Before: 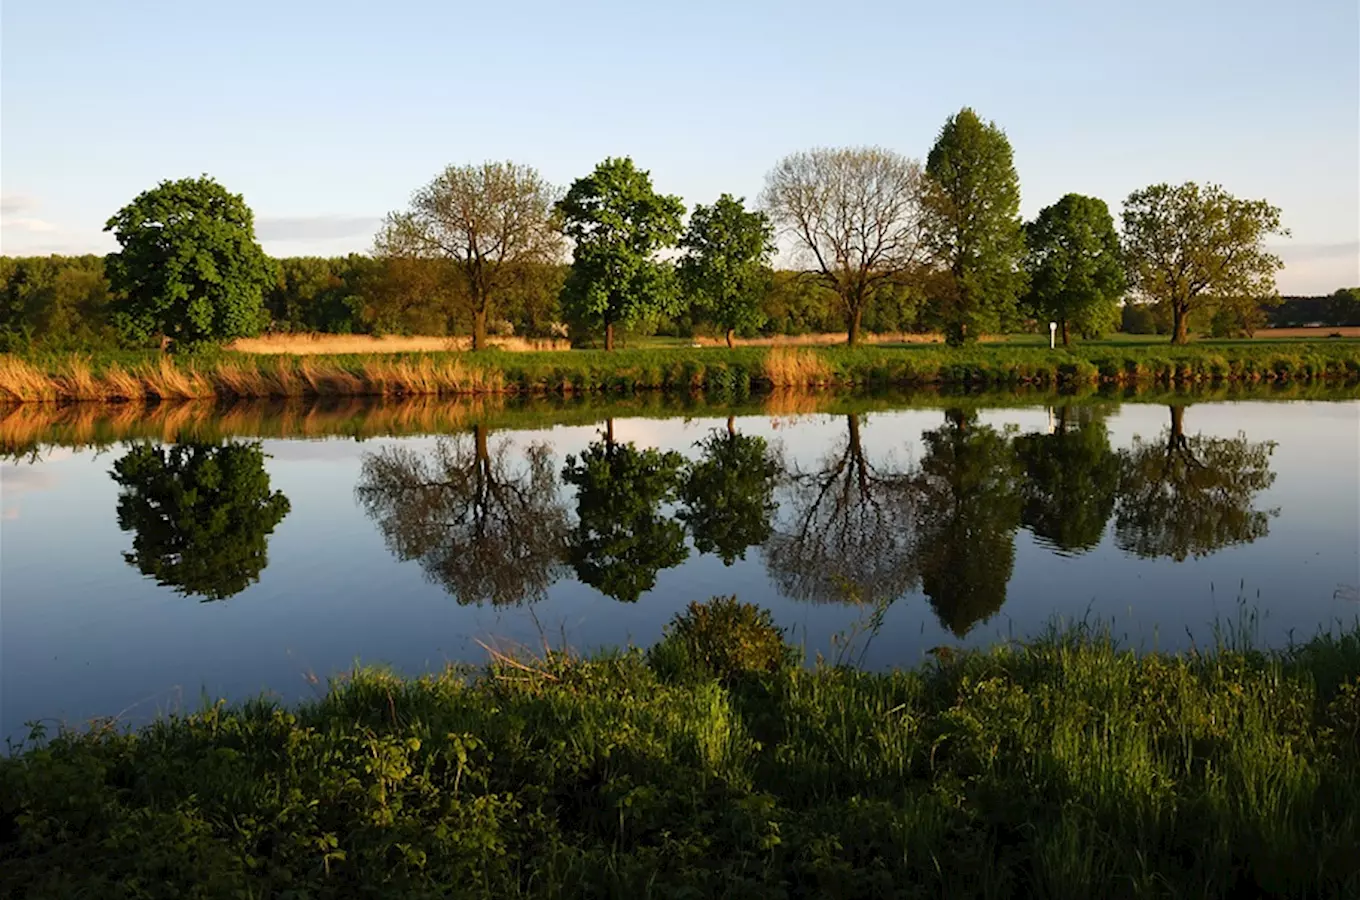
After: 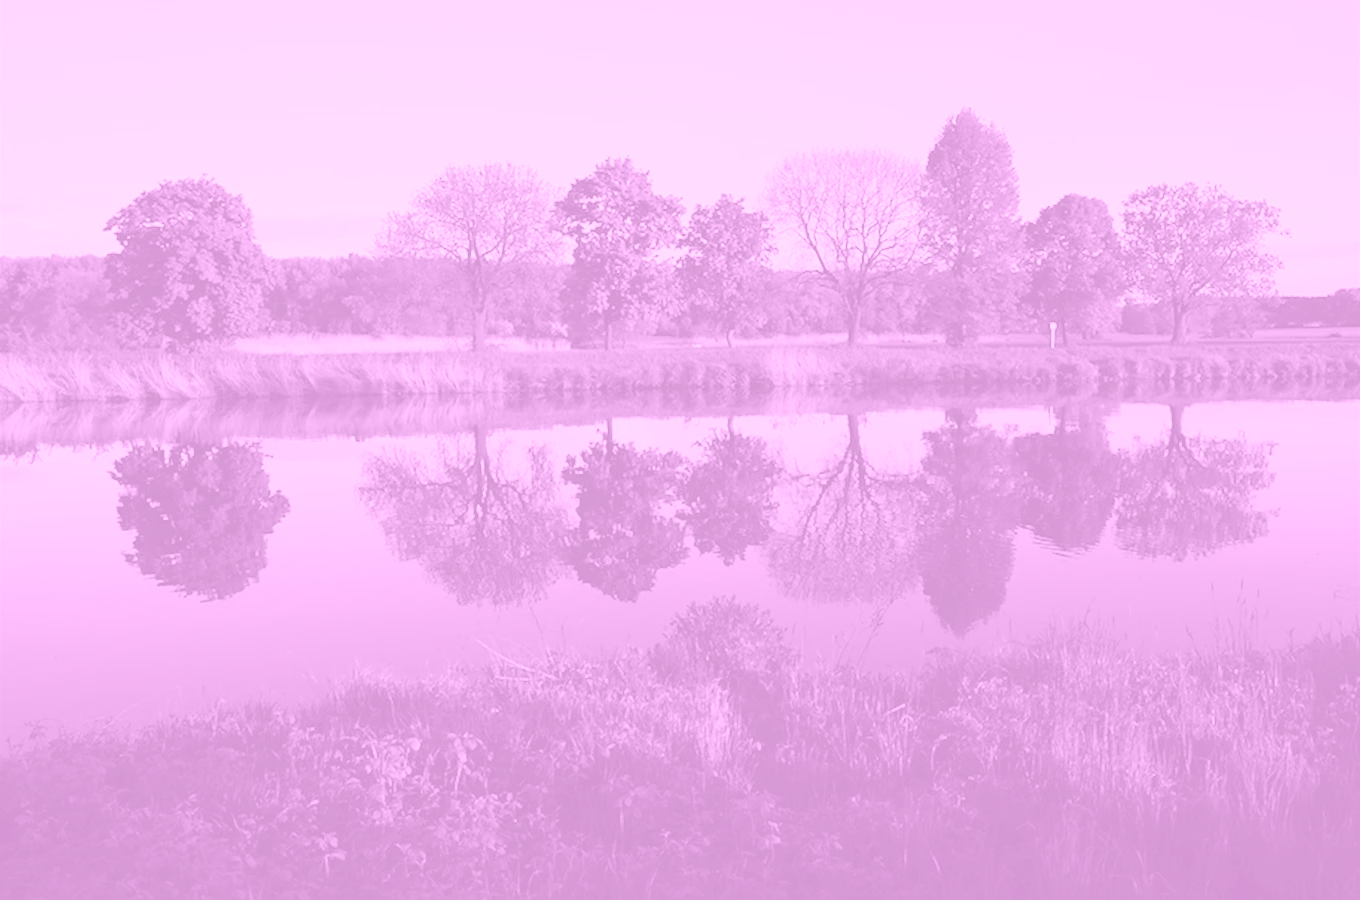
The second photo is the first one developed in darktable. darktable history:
contrast brightness saturation: contrast -0.11
velvia: on, module defaults
colorize: hue 331.2°, saturation 75%, source mix 30.28%, lightness 70.52%, version 1
